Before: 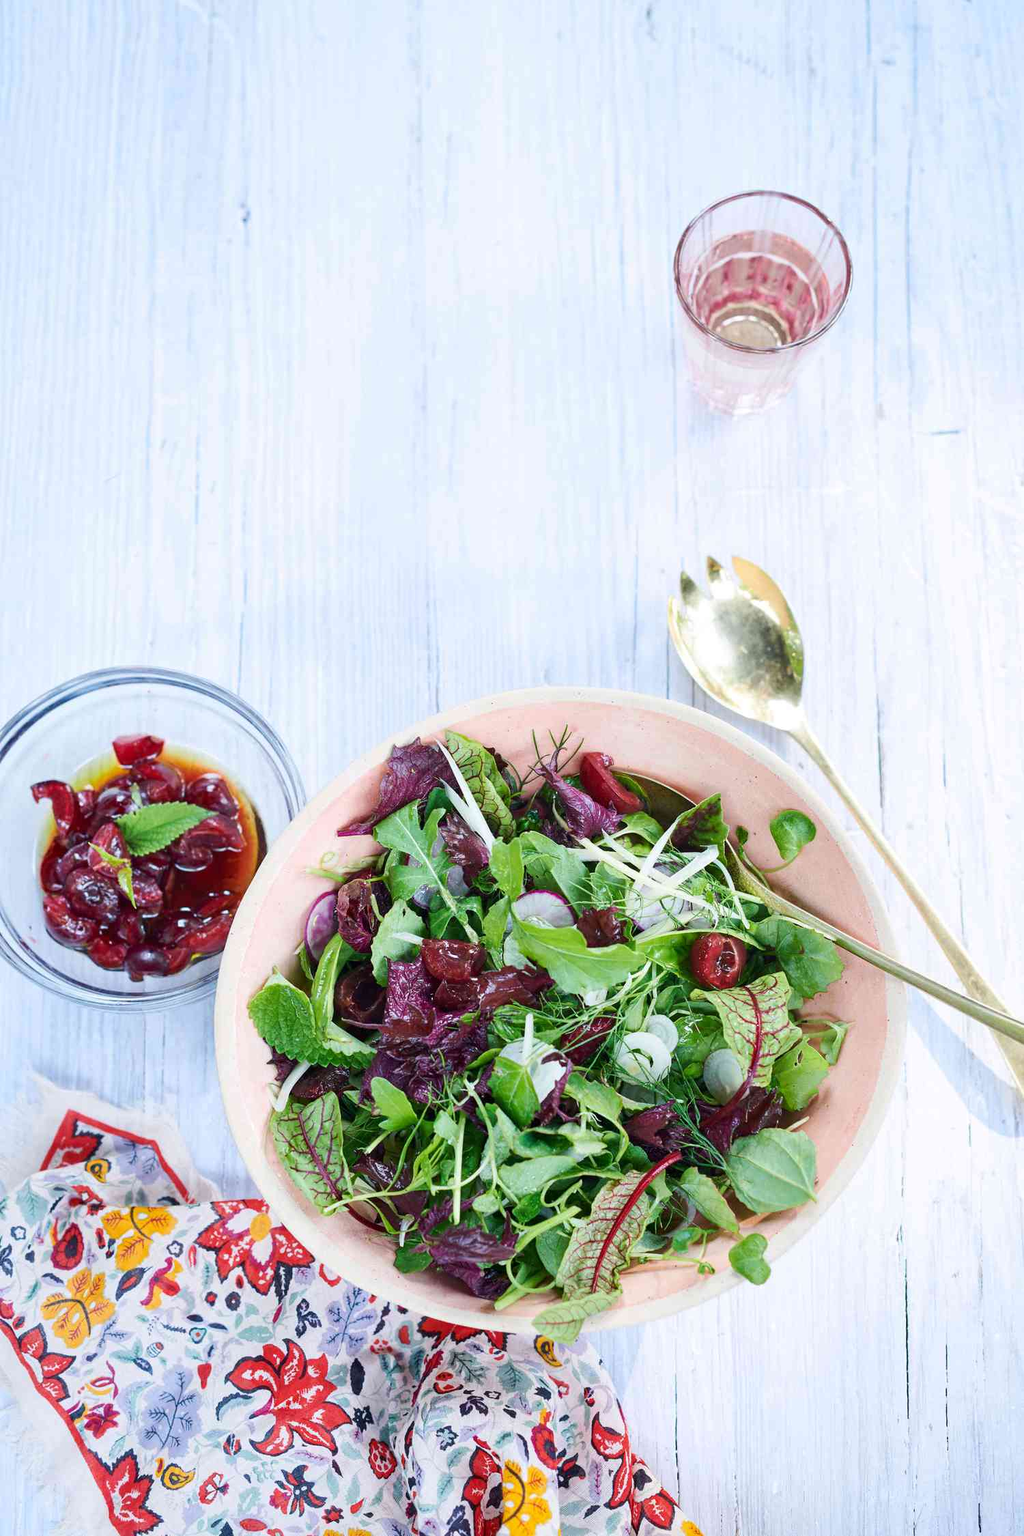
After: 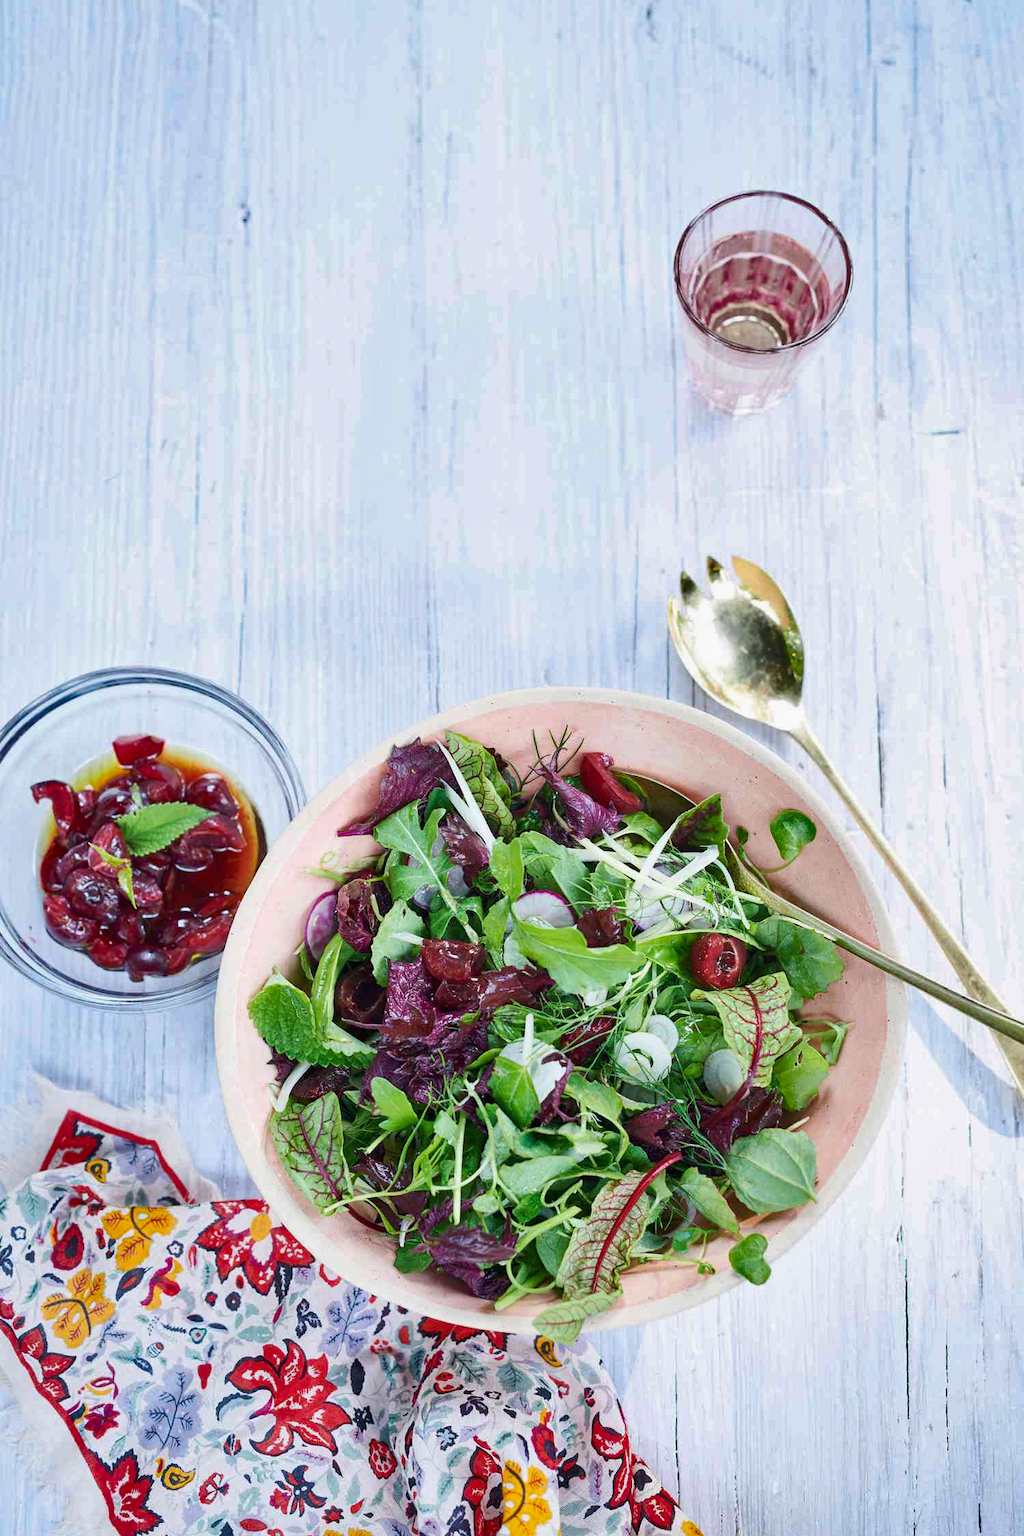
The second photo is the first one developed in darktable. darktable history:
shadows and highlights: shadows 43.71, white point adjustment -1.46, soften with gaussian
